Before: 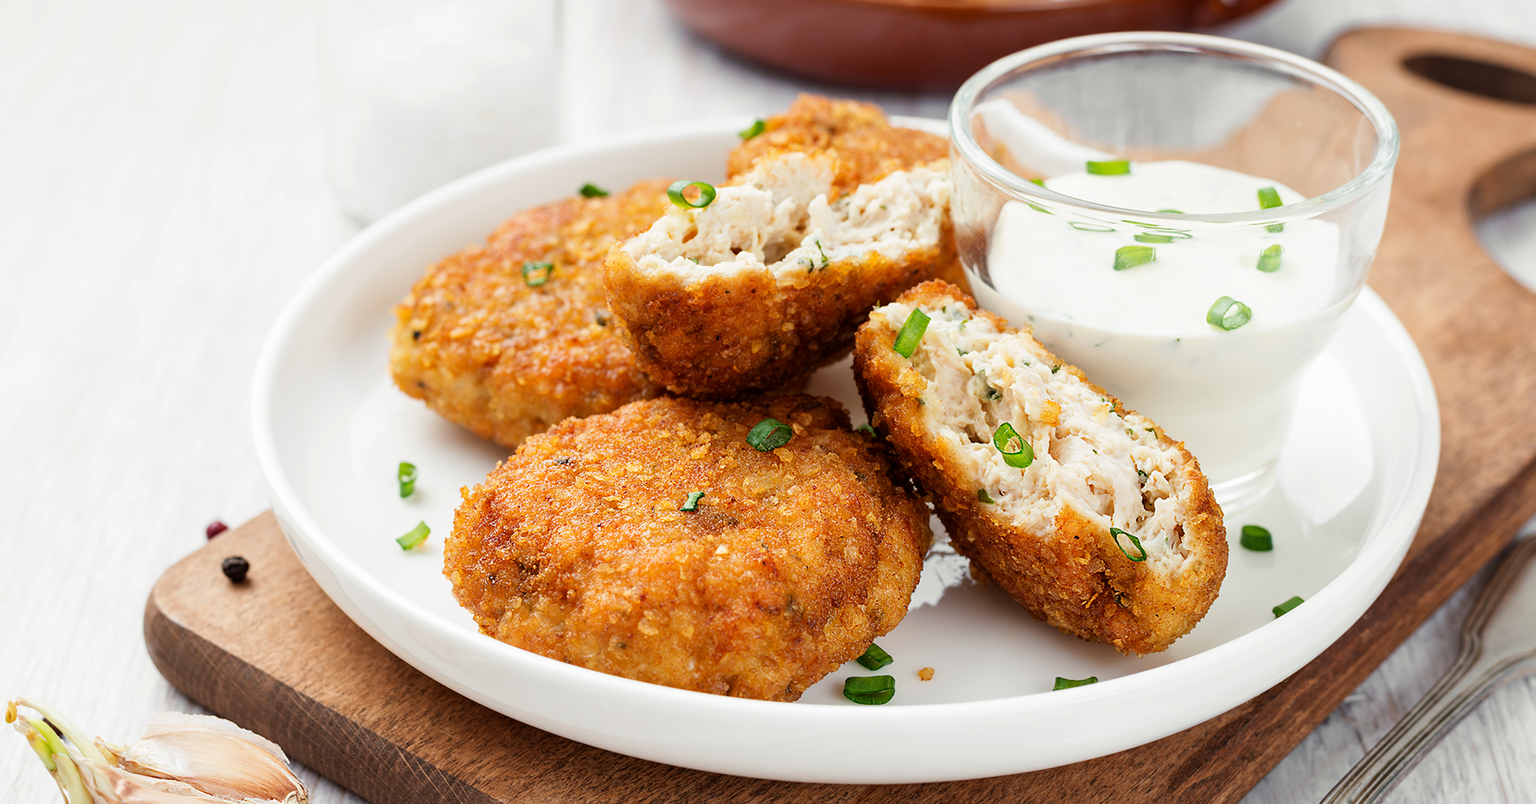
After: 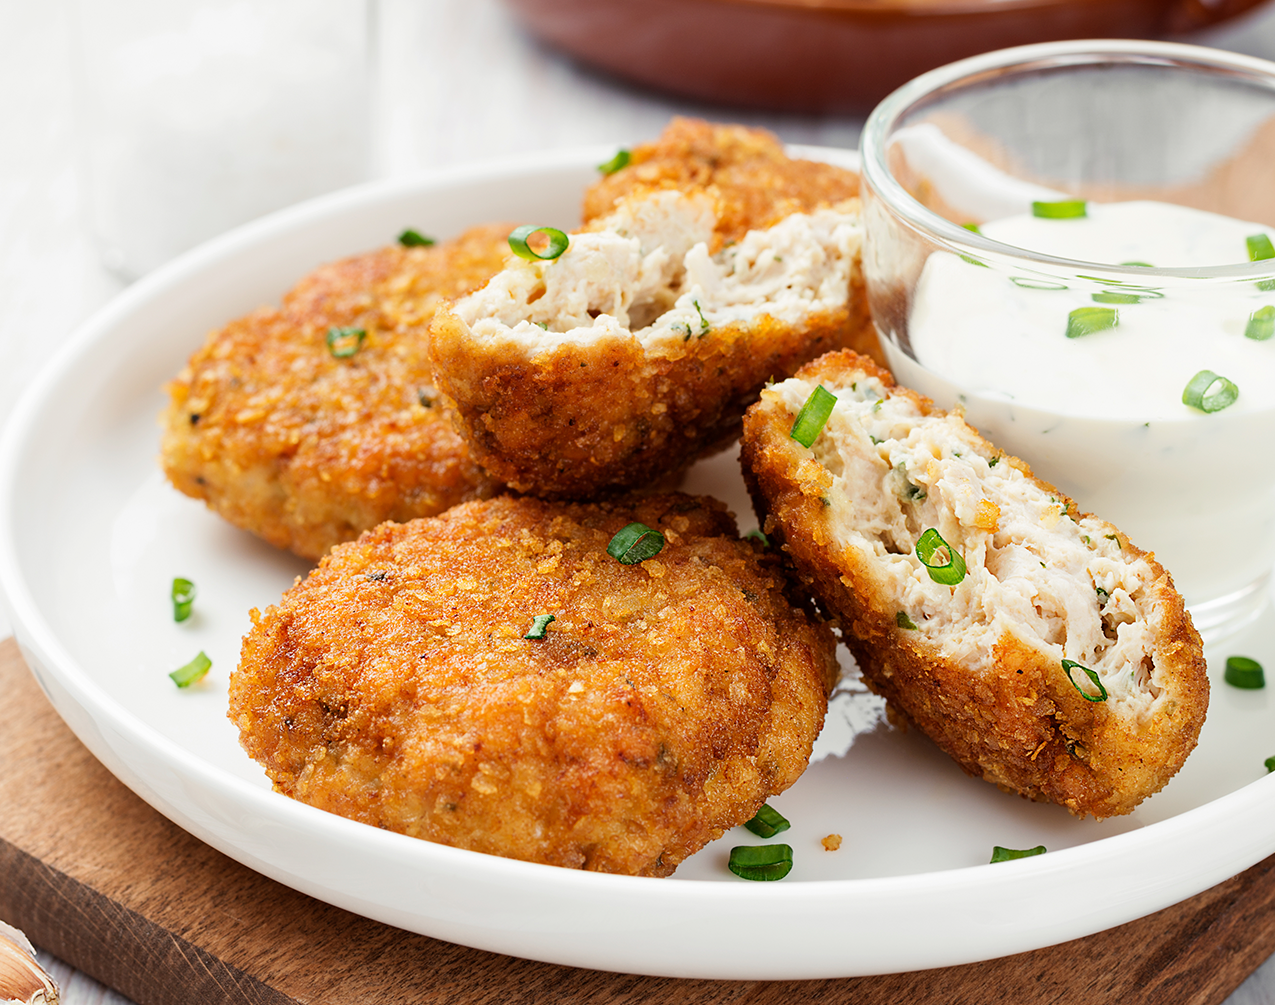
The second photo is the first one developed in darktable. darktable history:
crop: left 16.98%, right 16.569%
